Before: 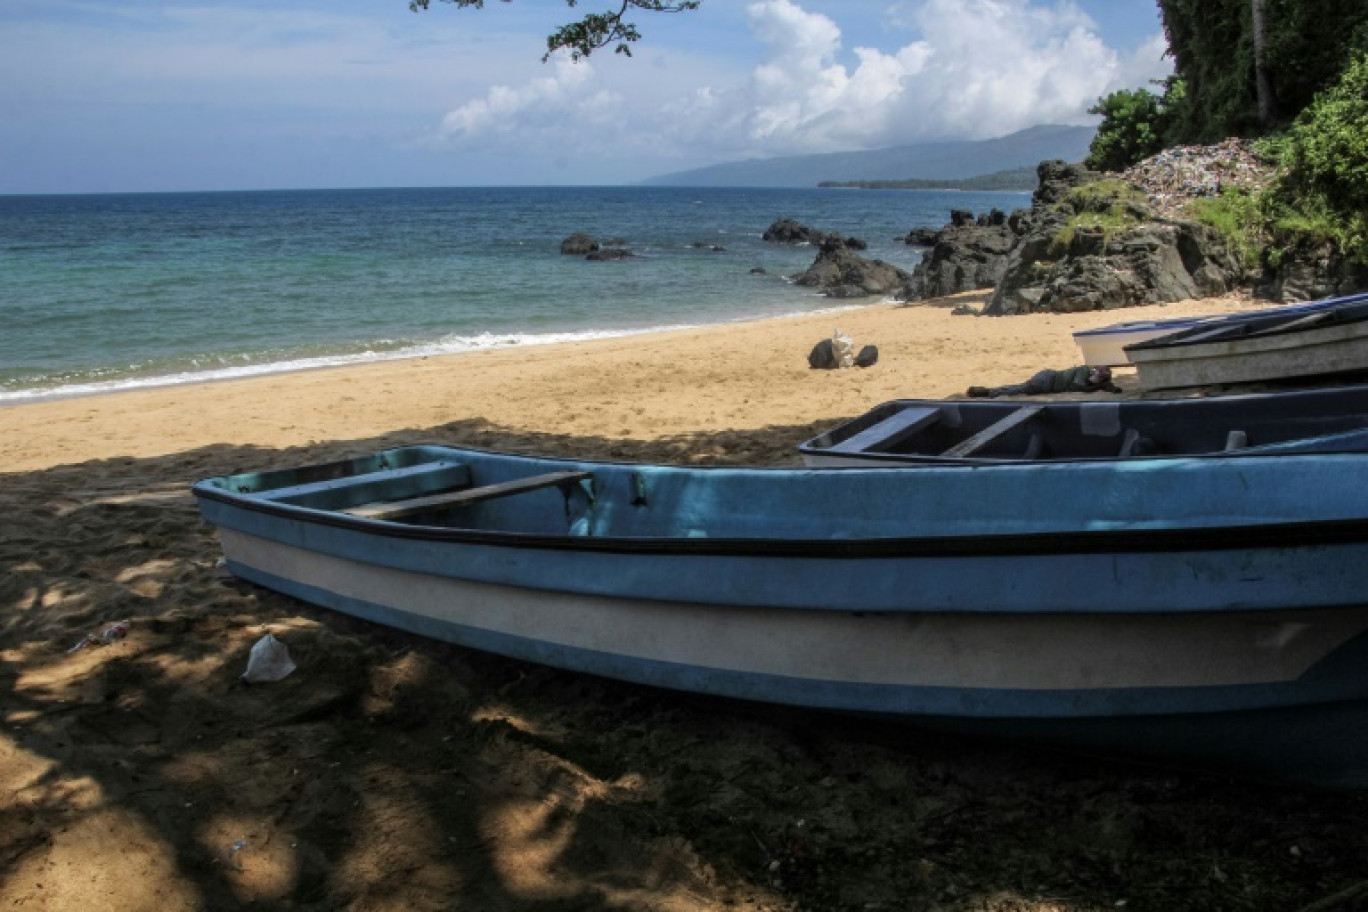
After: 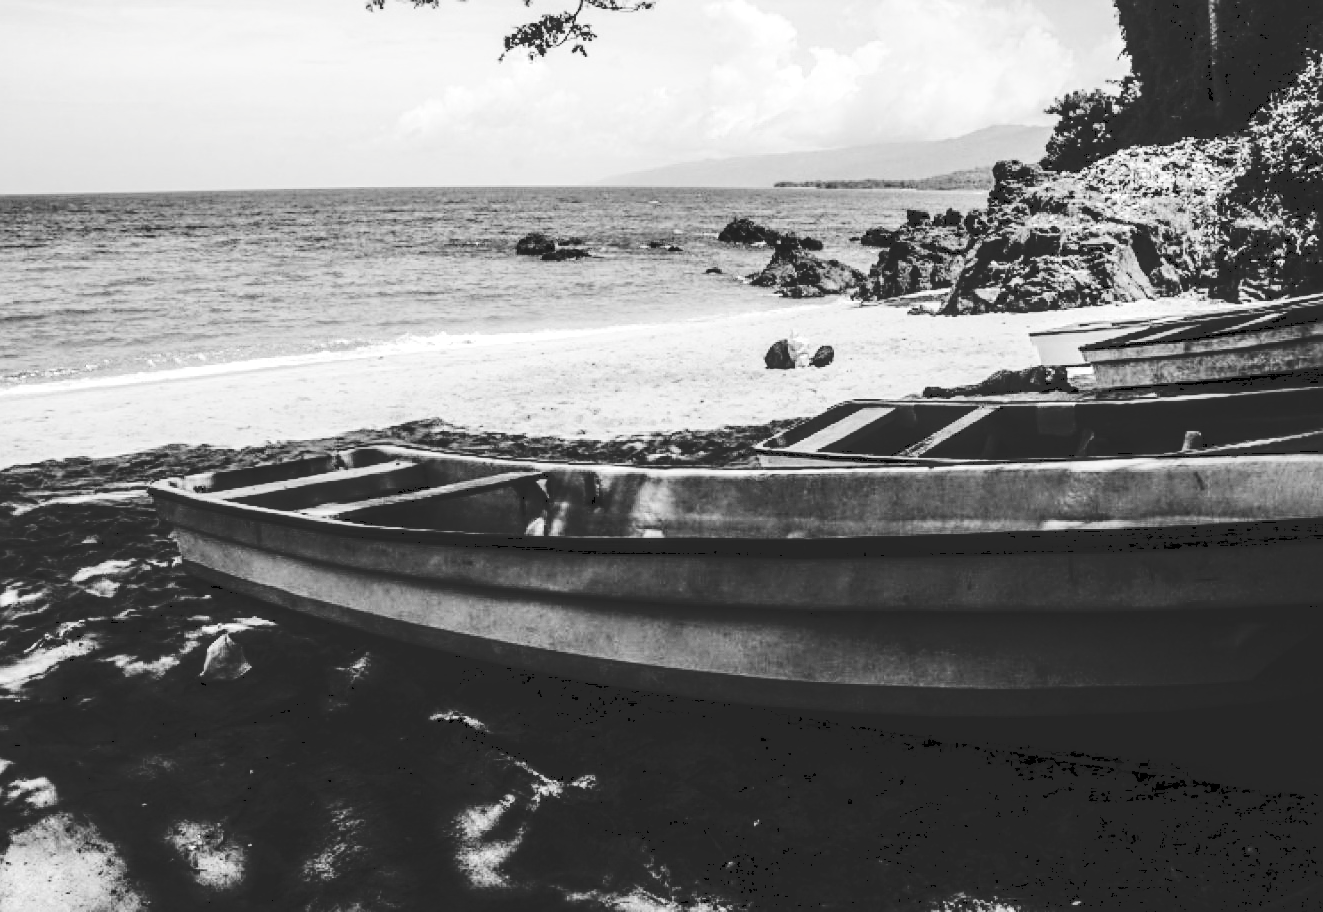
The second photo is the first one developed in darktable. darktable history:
local contrast: on, module defaults
tone curve: curves: ch0 [(0, 0) (0.003, 0.145) (0.011, 0.15) (0.025, 0.15) (0.044, 0.156) (0.069, 0.161) (0.1, 0.169) (0.136, 0.175) (0.177, 0.184) (0.224, 0.196) (0.277, 0.234) (0.335, 0.291) (0.399, 0.391) (0.468, 0.505) (0.543, 0.633) (0.623, 0.742) (0.709, 0.826) (0.801, 0.882) (0.898, 0.93) (1, 1)], color space Lab, independent channels, preserve colors none
base curve: curves: ch0 [(0, 0) (0.028, 0.03) (0.121, 0.232) (0.46, 0.748) (0.859, 0.968) (1, 1)], preserve colors none
tone equalizer: -8 EV -0.404 EV, -7 EV -0.379 EV, -6 EV -0.368 EV, -5 EV -0.219 EV, -3 EV 0.239 EV, -2 EV 0.311 EV, -1 EV 0.405 EV, +0 EV 0.423 EV, edges refinement/feathering 500, mask exposure compensation -1.57 EV, preserve details no
color correction: highlights b* 0.042, saturation 0.994
sharpen: on, module defaults
color calibration: output gray [0.267, 0.423, 0.261, 0], illuminant custom, x 0.367, y 0.392, temperature 4437.32 K
crop and rotate: left 3.252%
